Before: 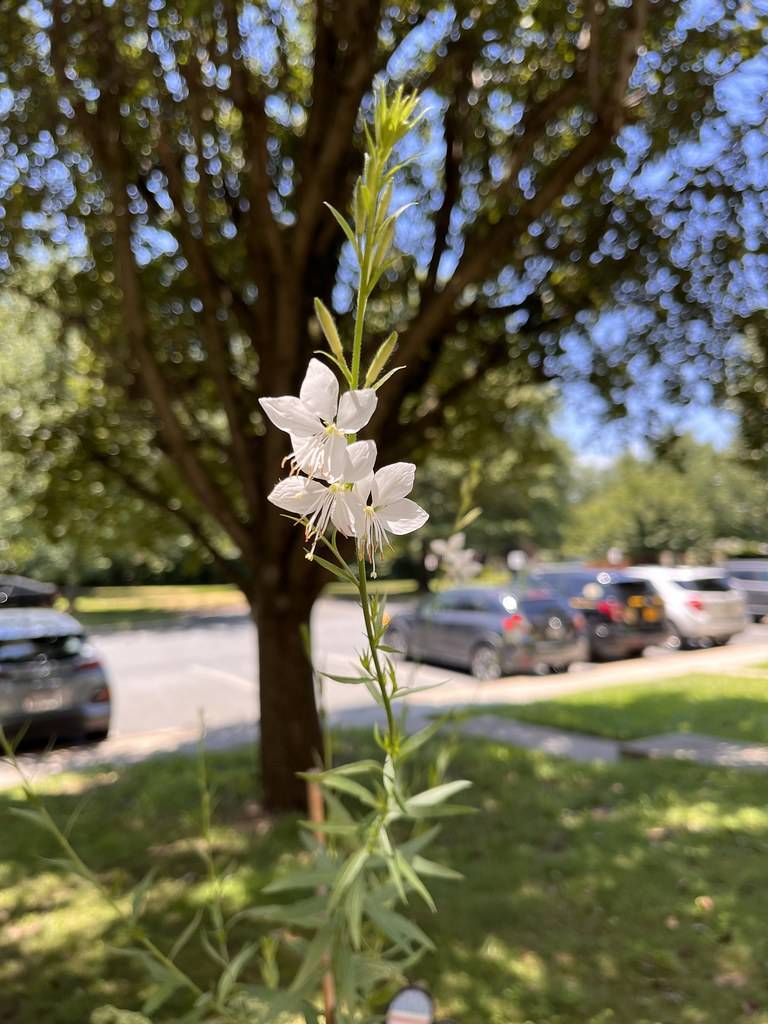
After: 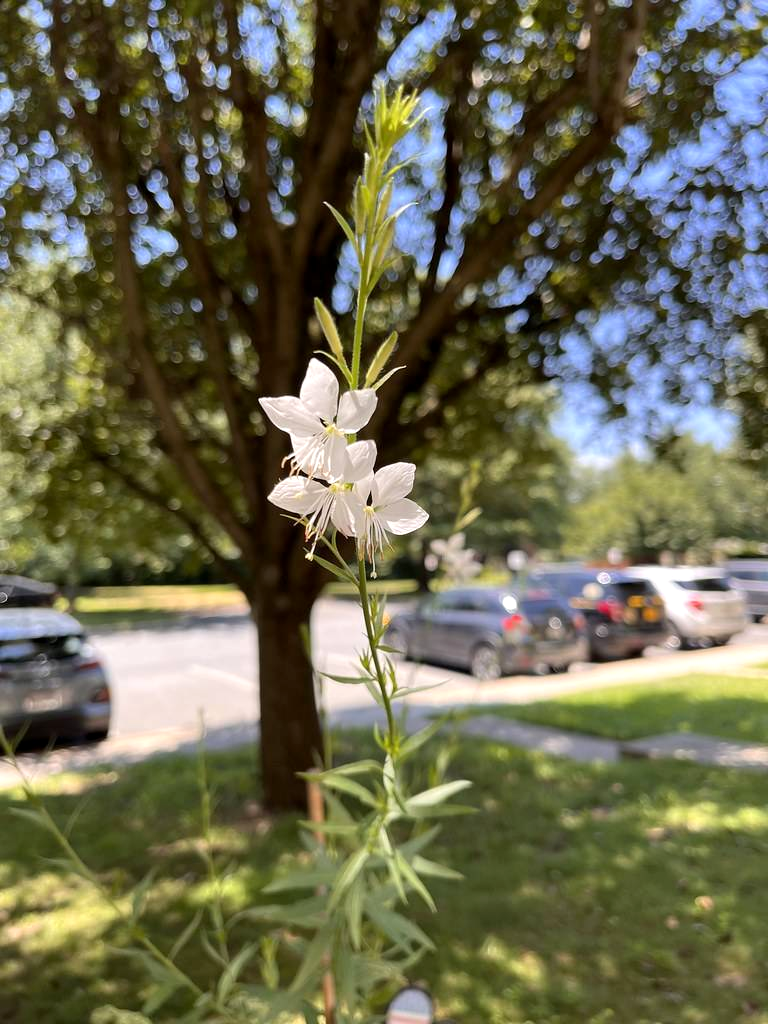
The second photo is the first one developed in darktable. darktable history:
exposure: black level correction 0.001, exposure 0.192 EV, compensate highlight preservation false
